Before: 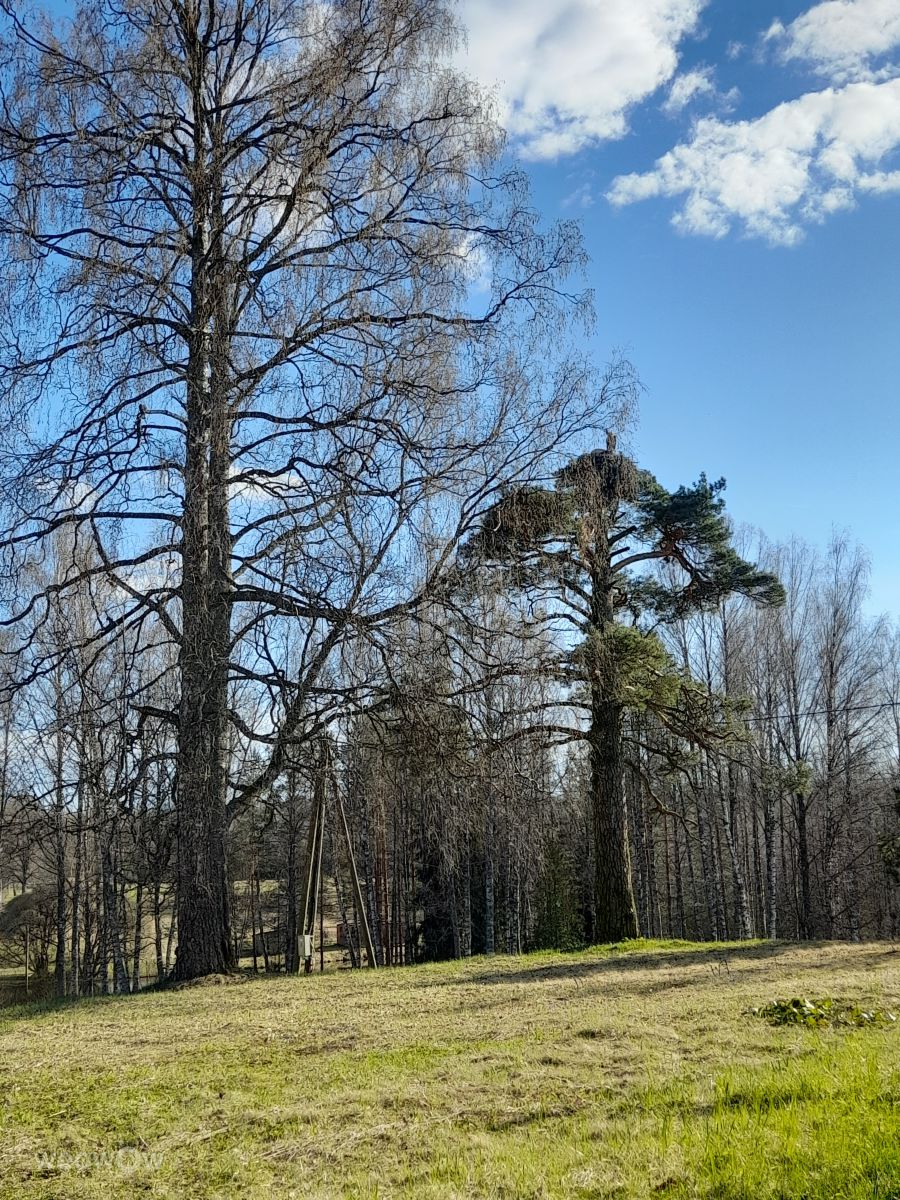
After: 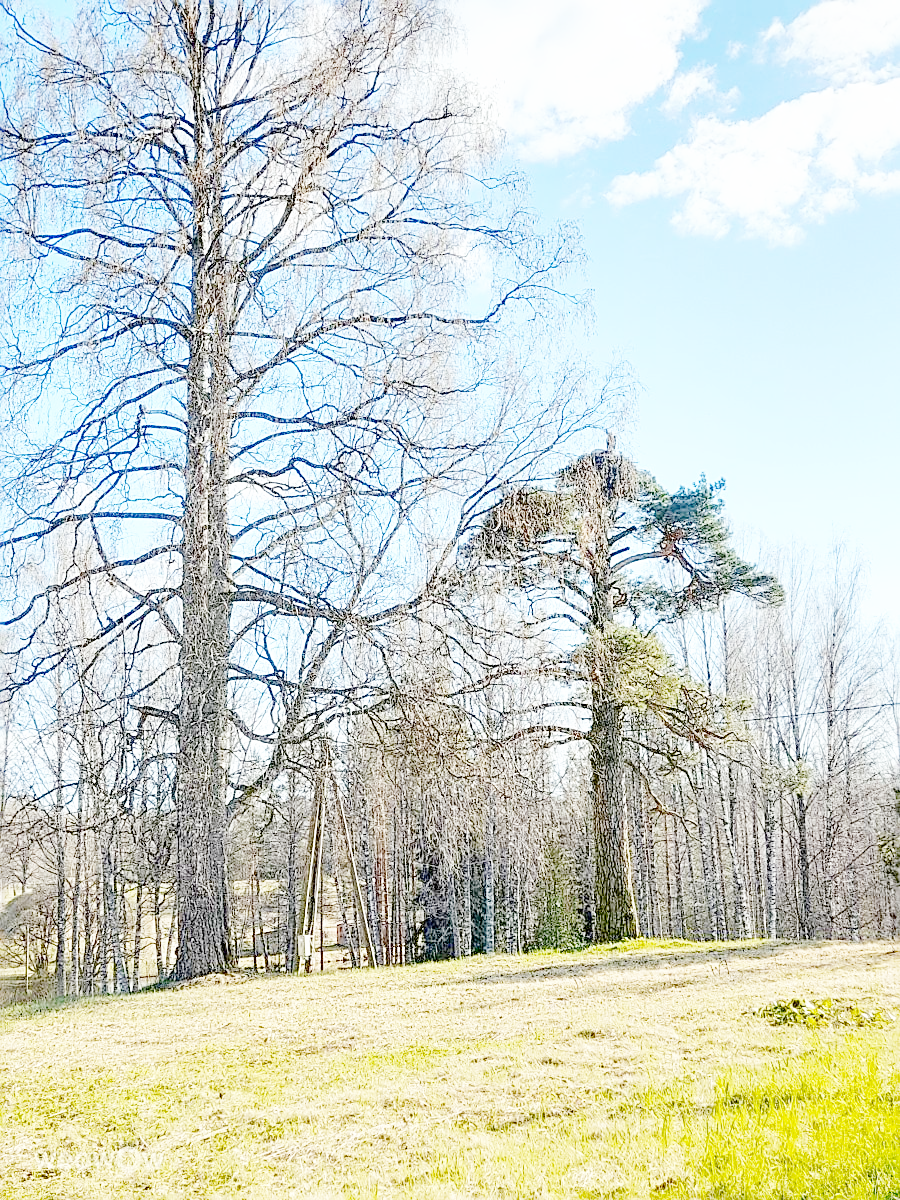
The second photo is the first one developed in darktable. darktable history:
sharpen: amount 0.6
base curve: curves: ch0 [(0, 0) (0.008, 0.007) (0.022, 0.029) (0.048, 0.089) (0.092, 0.197) (0.191, 0.399) (0.275, 0.534) (0.357, 0.65) (0.477, 0.78) (0.542, 0.833) (0.799, 0.973) (1, 1)], preserve colors none
color look up table: target L [81.66, 72.35, 62.32, 47.62, 200.04, 100.14, 94.98, 84.87, 72.18, 68.45, 68.2, 72.06, 57.86, 56.16, 51.08, 45, 36.09, 60.02, 58.07, 50.51, 32.35, 38.46, 14.11, 70.08, 58.1, 56.53, 0 ×23], target a [4.324, -22.64, -40.38, -15.01, 0, 0, 0.084, 0.144, 22.9, 46.53, 24.13, 0.286, 55.02, 0.727, 64.73, 23.84, 1.017, 9.468, 56.72, 12.77, 29.61, 21.16, 0.976, -29.27, -5.803, -22.13, 0 ×23], target b [86.81, 68.1, 43.13, 34.6, 0, 0, 1.082, 2.072, 24.72, 66.96, 70.94, 1.872, 26.55, 1.344, 42.06, 23.38, -0.215, -27.95, -10.83, -59.44, -25.52, -69.95, -0.626, -0.504, -26.19, -28.89, 0 ×23], num patches 26
